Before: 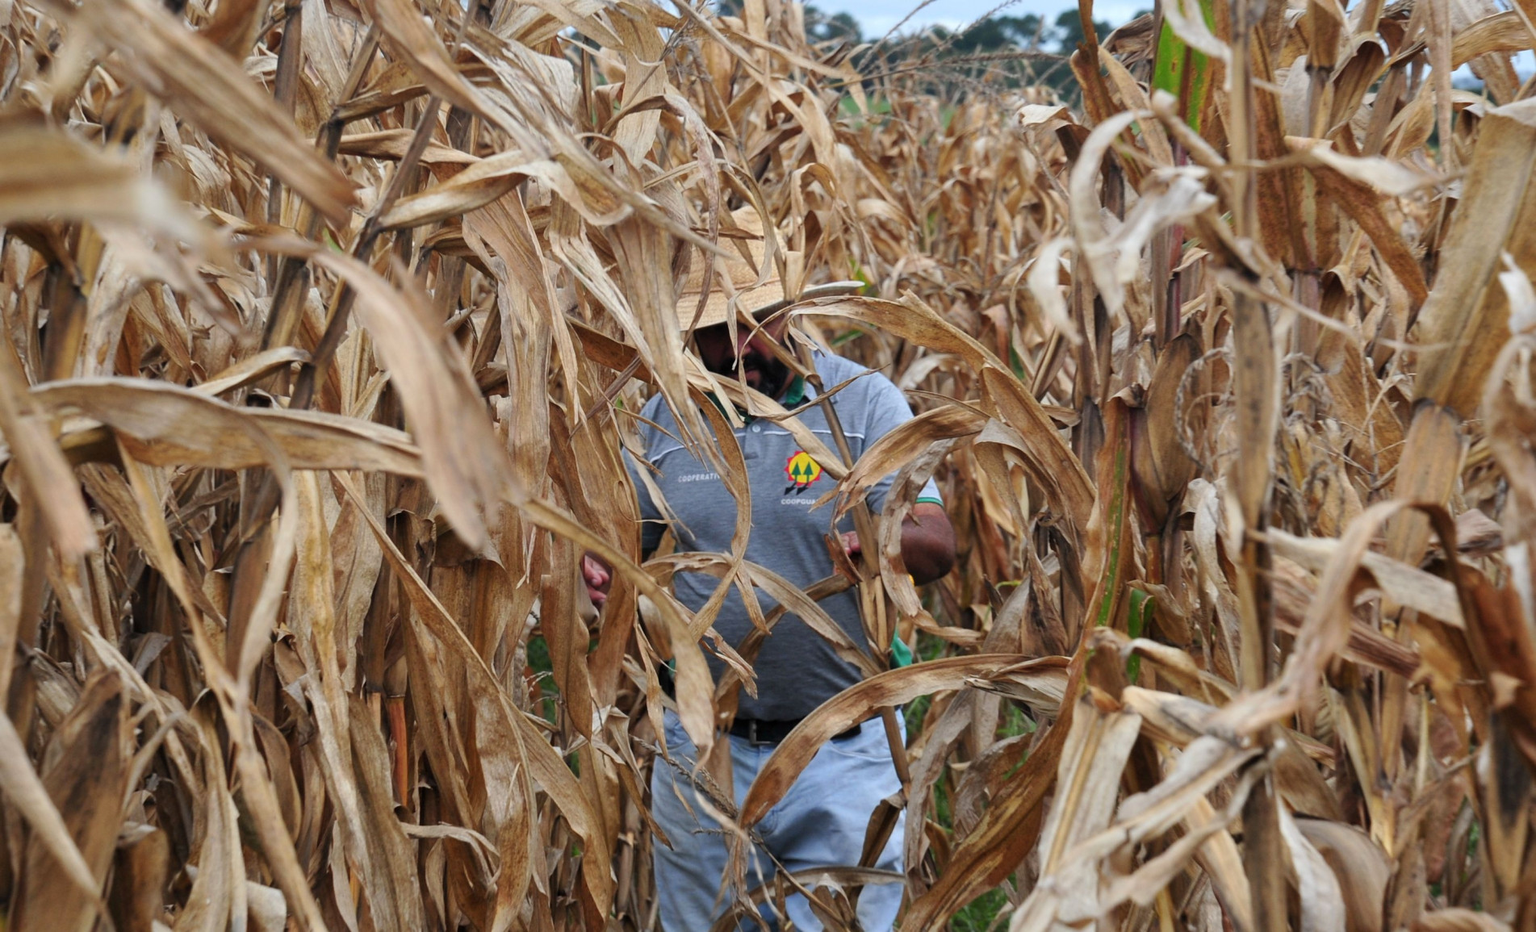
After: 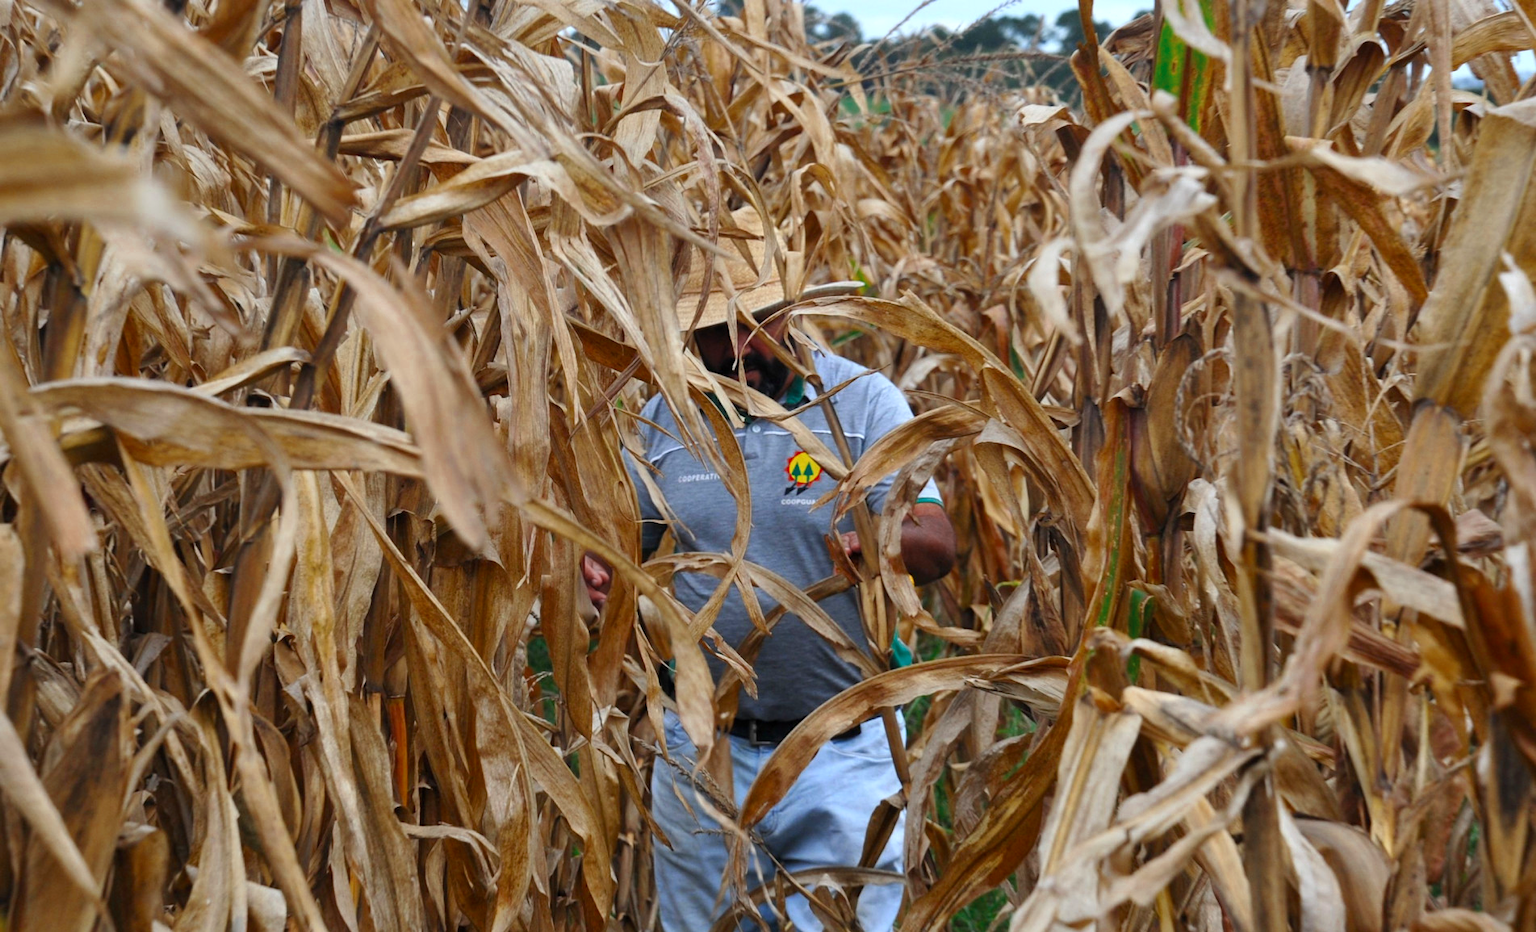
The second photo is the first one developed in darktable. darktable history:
color balance rgb: perceptual saturation grading › global saturation 25%, global vibrance 20%
color zones: curves: ch0 [(0, 0.5) (0.125, 0.4) (0.25, 0.5) (0.375, 0.4) (0.5, 0.4) (0.625, 0.6) (0.75, 0.6) (0.875, 0.5)]; ch1 [(0, 0.4) (0.125, 0.5) (0.25, 0.4) (0.375, 0.4) (0.5, 0.4) (0.625, 0.4) (0.75, 0.5) (0.875, 0.4)]; ch2 [(0, 0.6) (0.125, 0.5) (0.25, 0.5) (0.375, 0.6) (0.5, 0.6) (0.625, 0.5) (0.75, 0.5) (0.875, 0.5)]
